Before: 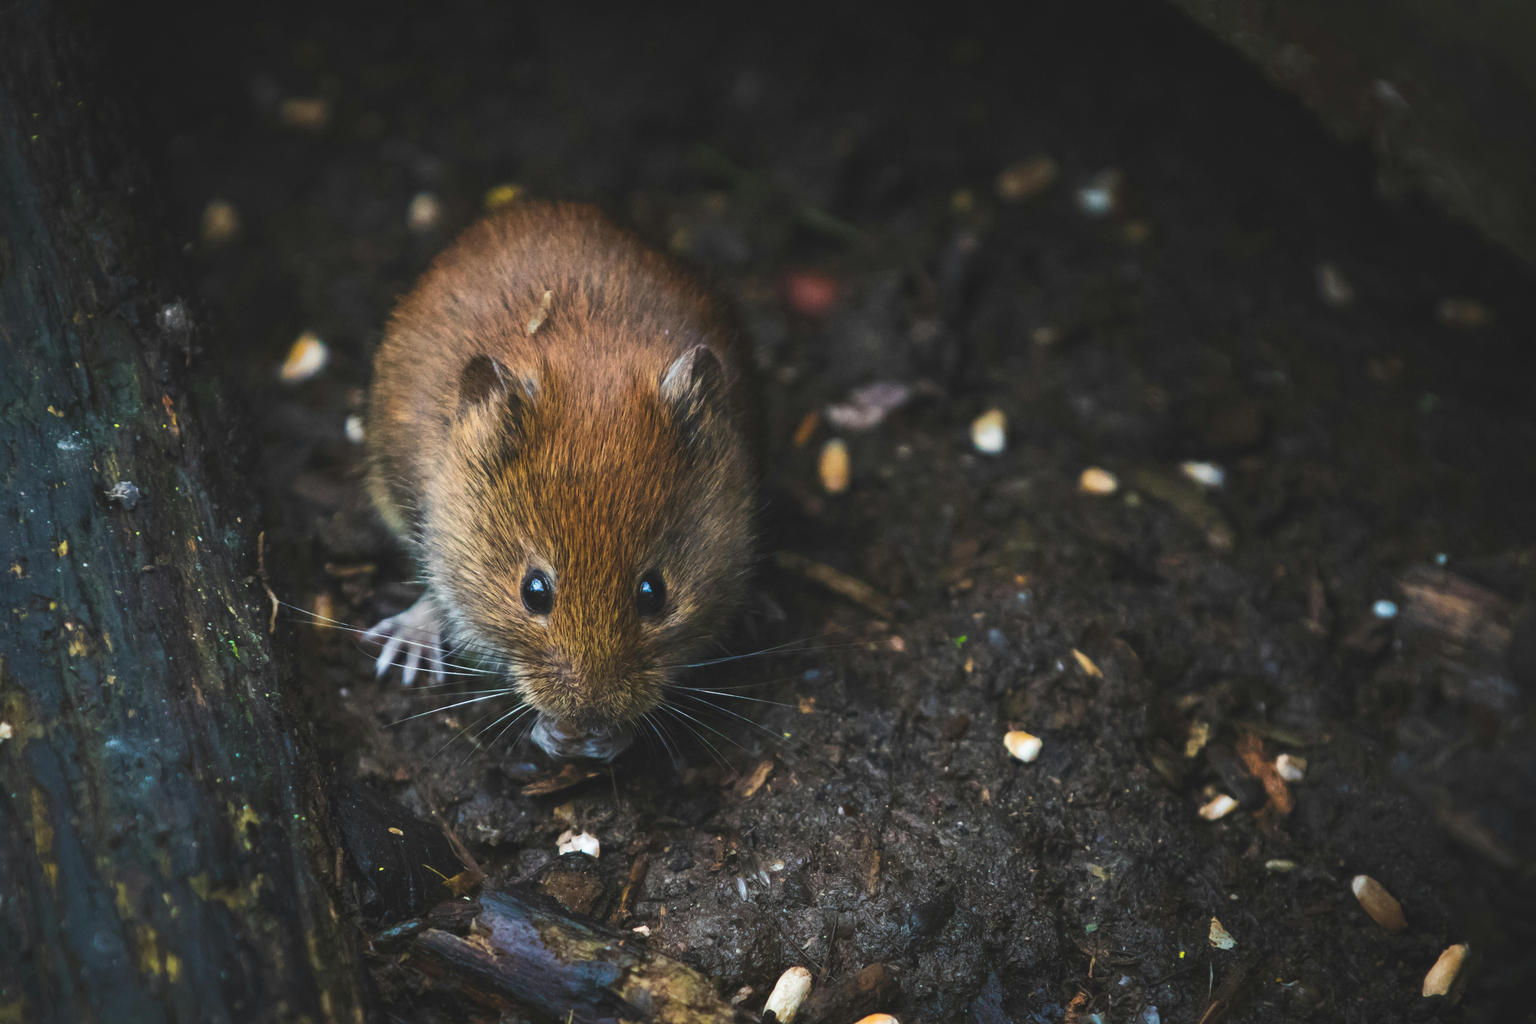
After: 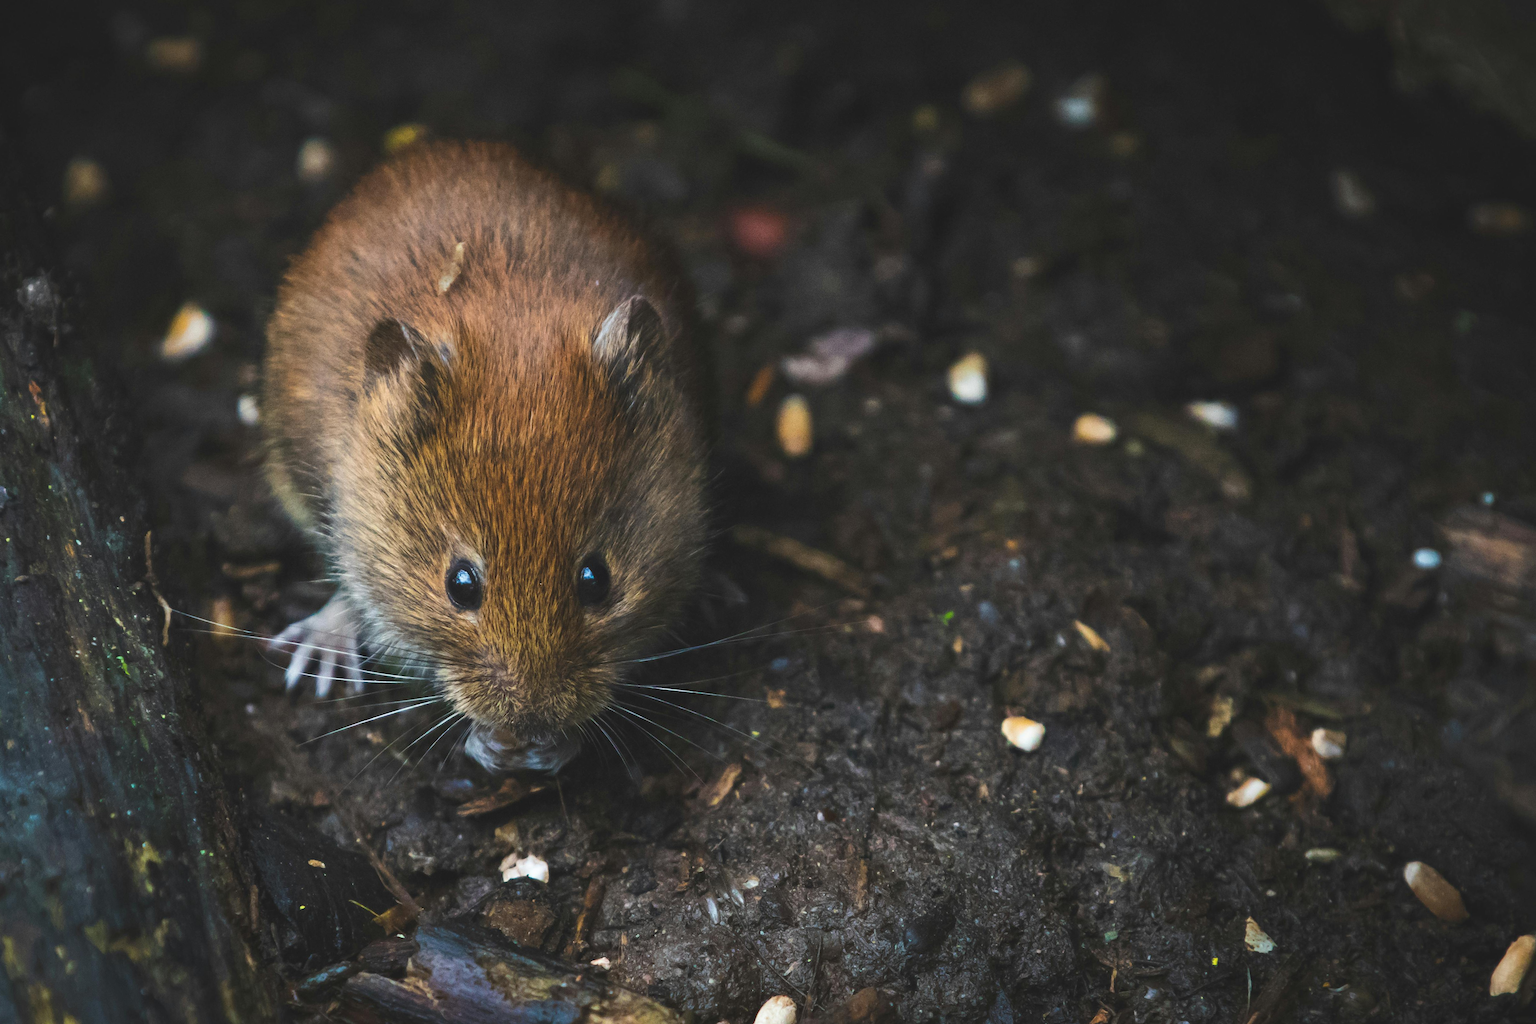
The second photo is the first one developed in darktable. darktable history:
shadows and highlights: radius 330.63, shadows 54.41, highlights -98.52, compress 94.21%, soften with gaussian
crop and rotate: angle 2.72°, left 5.763%, top 5.719%
